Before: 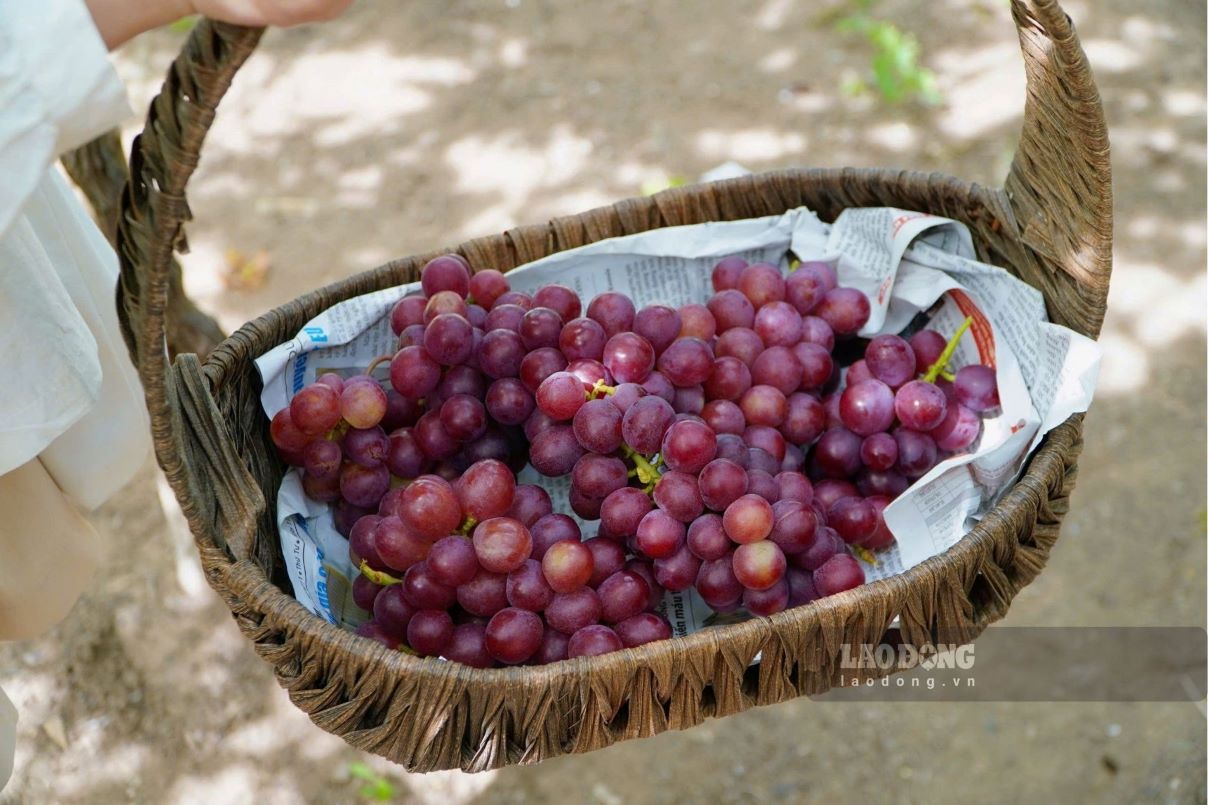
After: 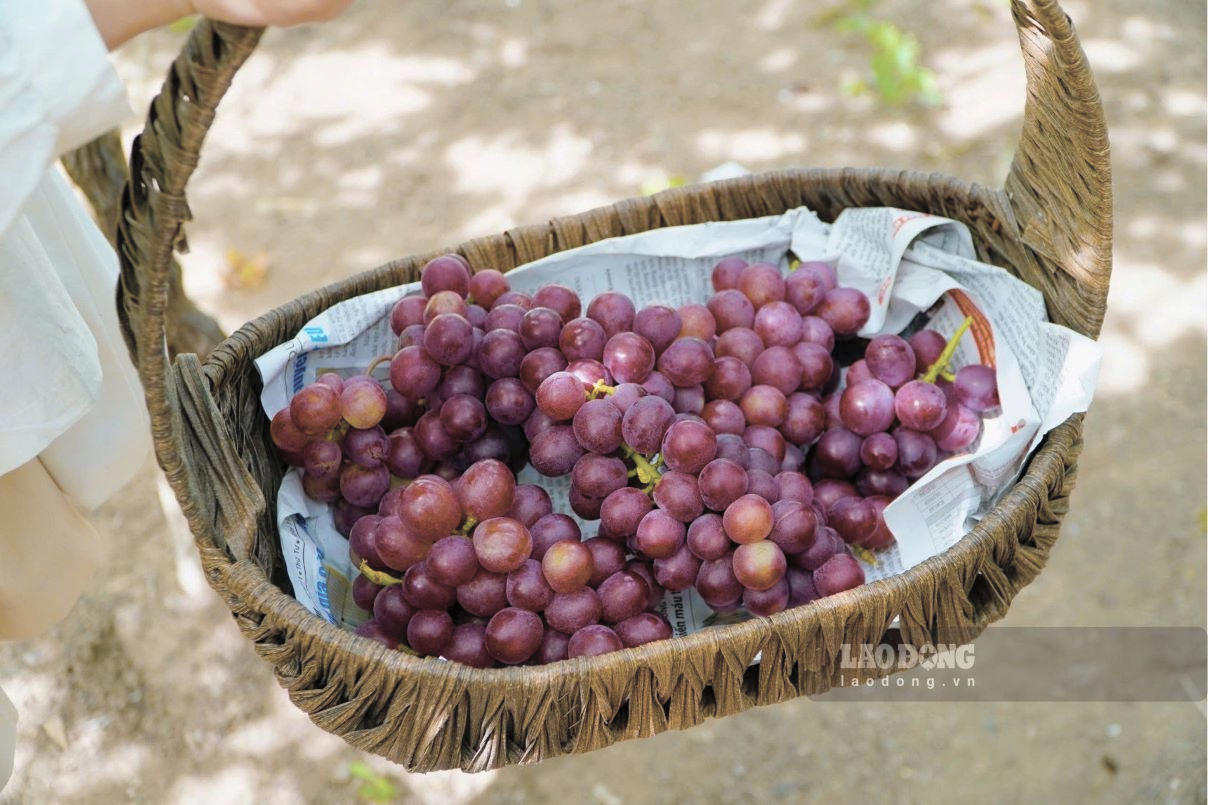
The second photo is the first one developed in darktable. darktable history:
contrast brightness saturation: brightness 0.18, saturation -0.5
color balance rgb: linear chroma grading › global chroma 25%, perceptual saturation grading › global saturation 50%
